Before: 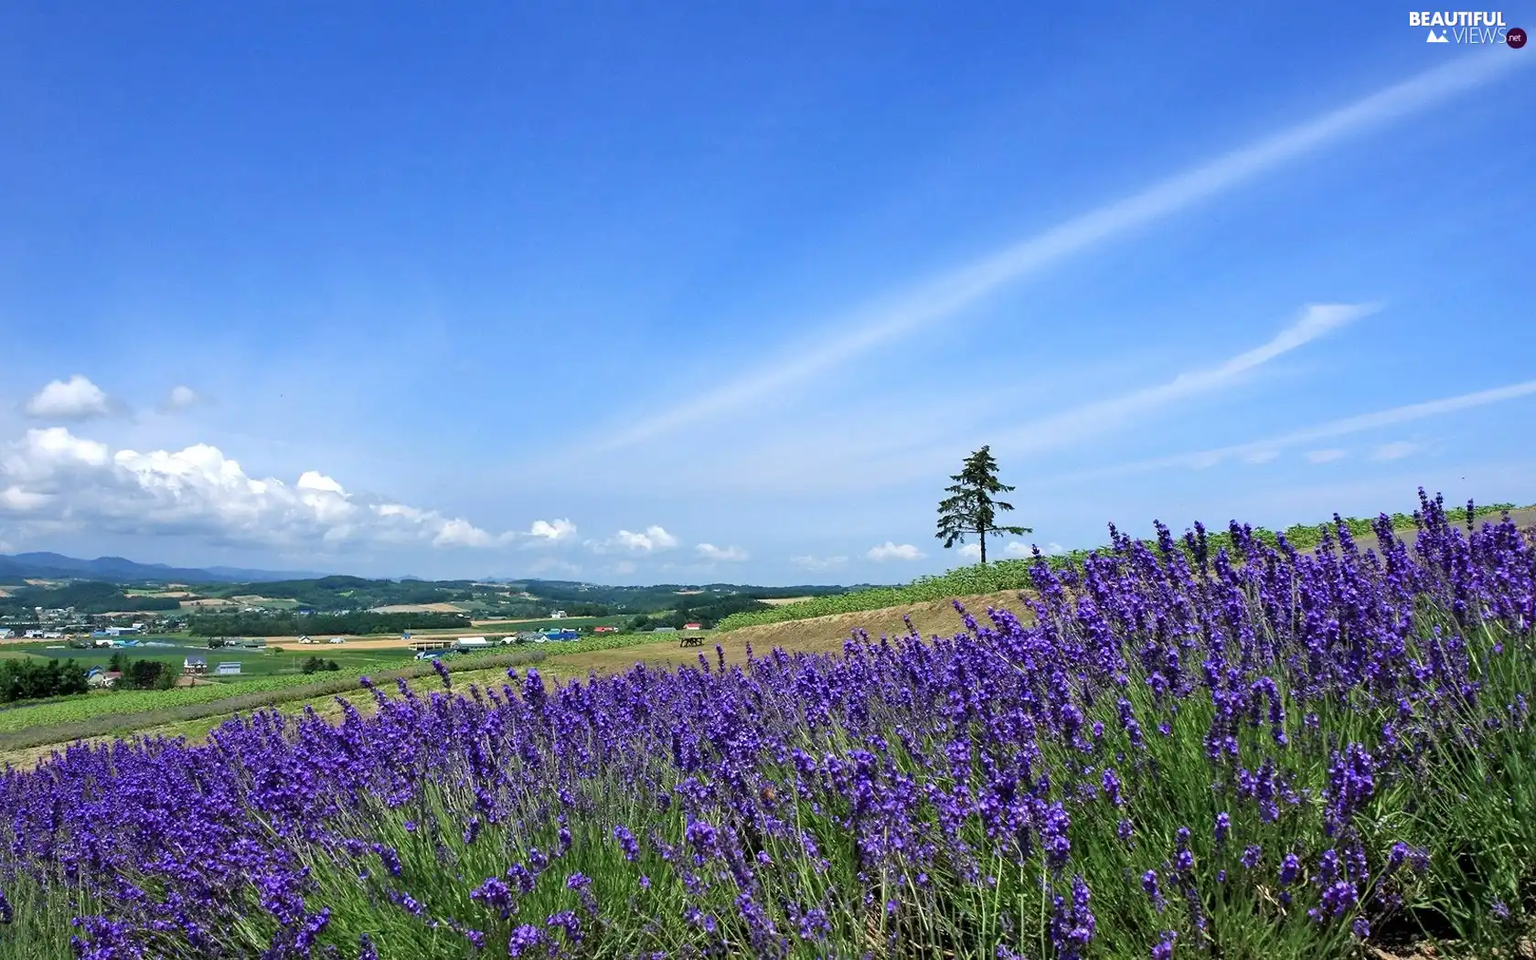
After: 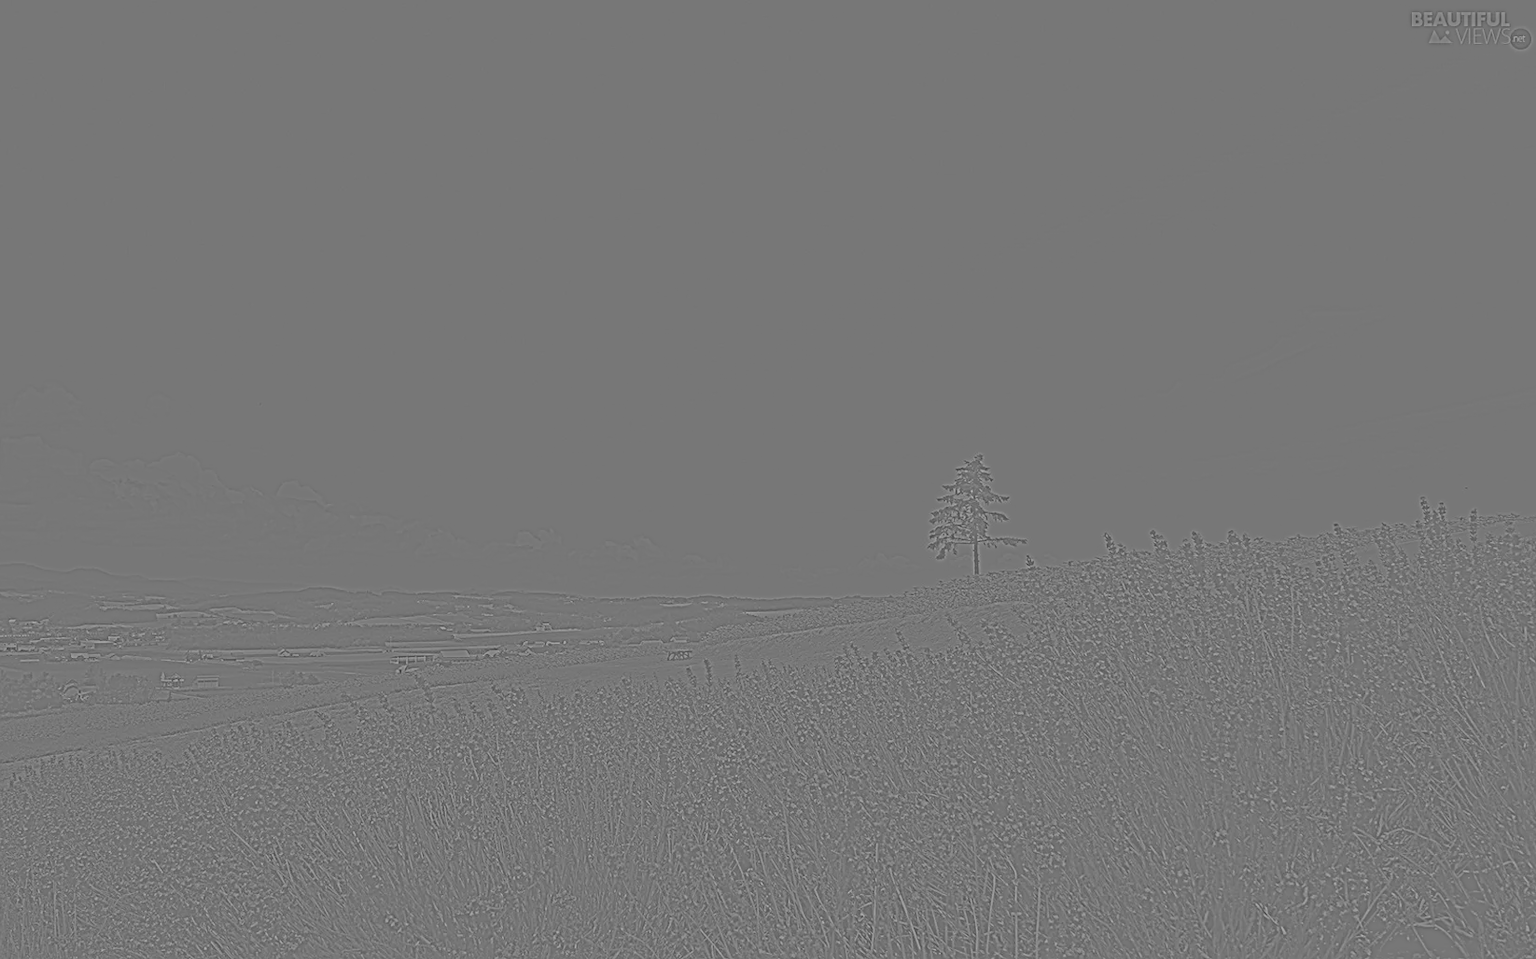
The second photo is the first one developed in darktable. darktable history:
highpass: sharpness 5.84%, contrast boost 8.44%
crop: left 1.743%, right 0.268%, bottom 2.011%
sharpen: amount 0.2
